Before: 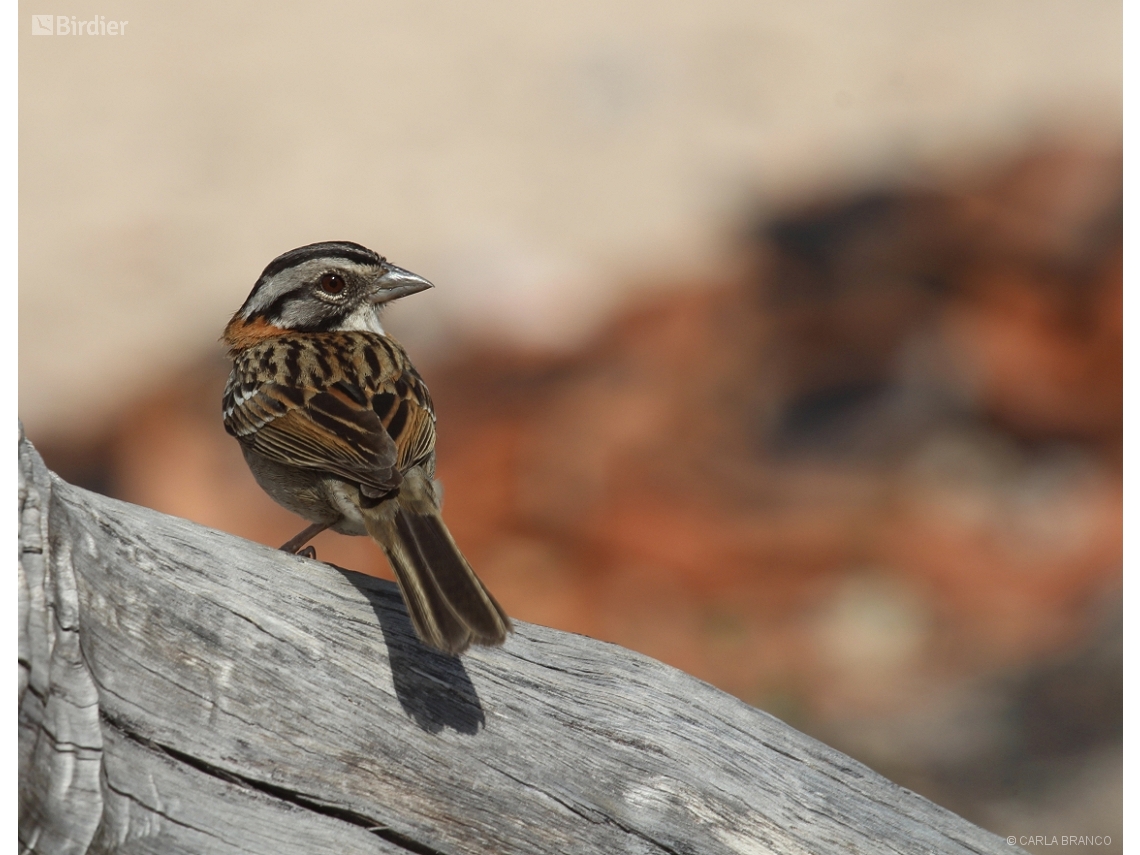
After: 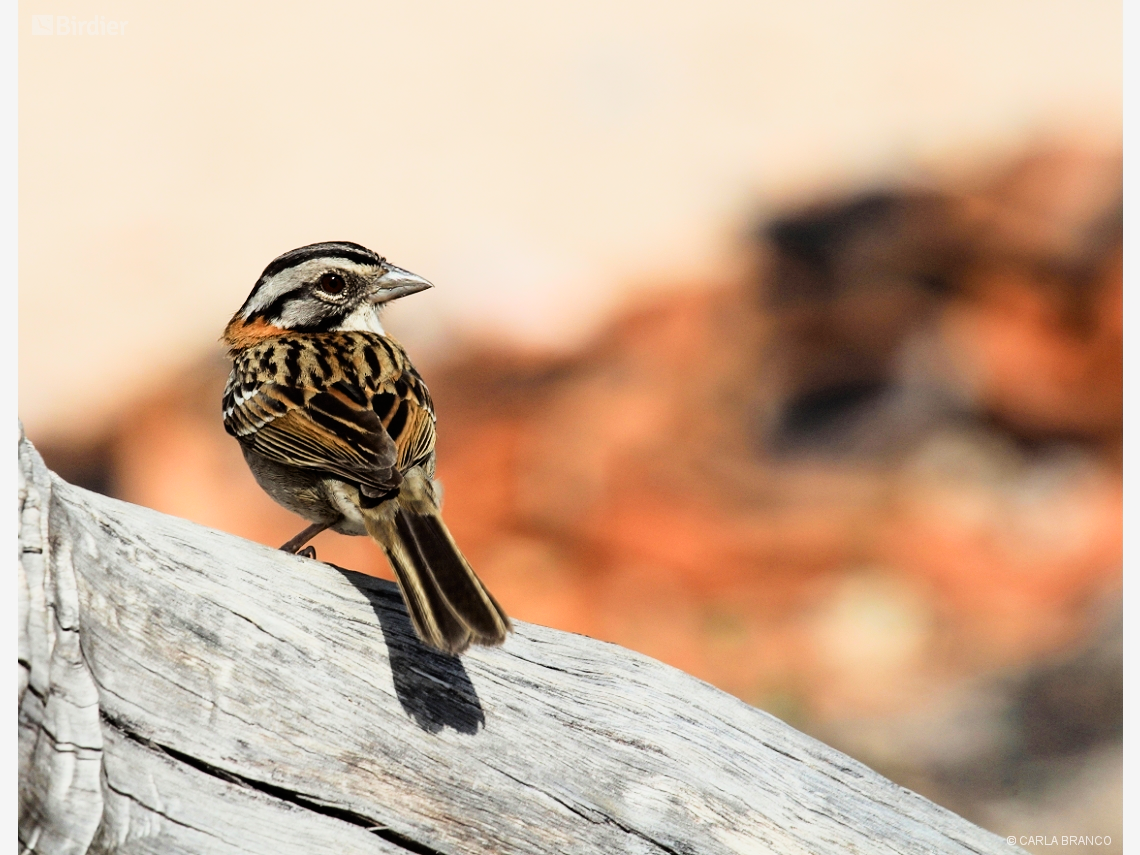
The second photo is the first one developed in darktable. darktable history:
tone curve: curves: ch0 [(0, 0) (0.091, 0.077) (0.517, 0.574) (0.745, 0.82) (0.844, 0.908) (0.909, 0.942) (1, 0.973)]; ch1 [(0, 0) (0.437, 0.404) (0.5, 0.5) (0.534, 0.546) (0.58, 0.603) (0.616, 0.649) (1, 1)]; ch2 [(0, 0) (0.442, 0.415) (0.5, 0.5) (0.535, 0.547) (0.585, 0.62) (1, 1)], color space Lab, independent channels, preserve colors none
filmic rgb: black relative exposure -5.03 EV, white relative exposure 3.99 EV, hardness 2.9, contrast 1.296, highlights saturation mix -29.59%
exposure: exposure 0.755 EV, compensate highlight preservation false
